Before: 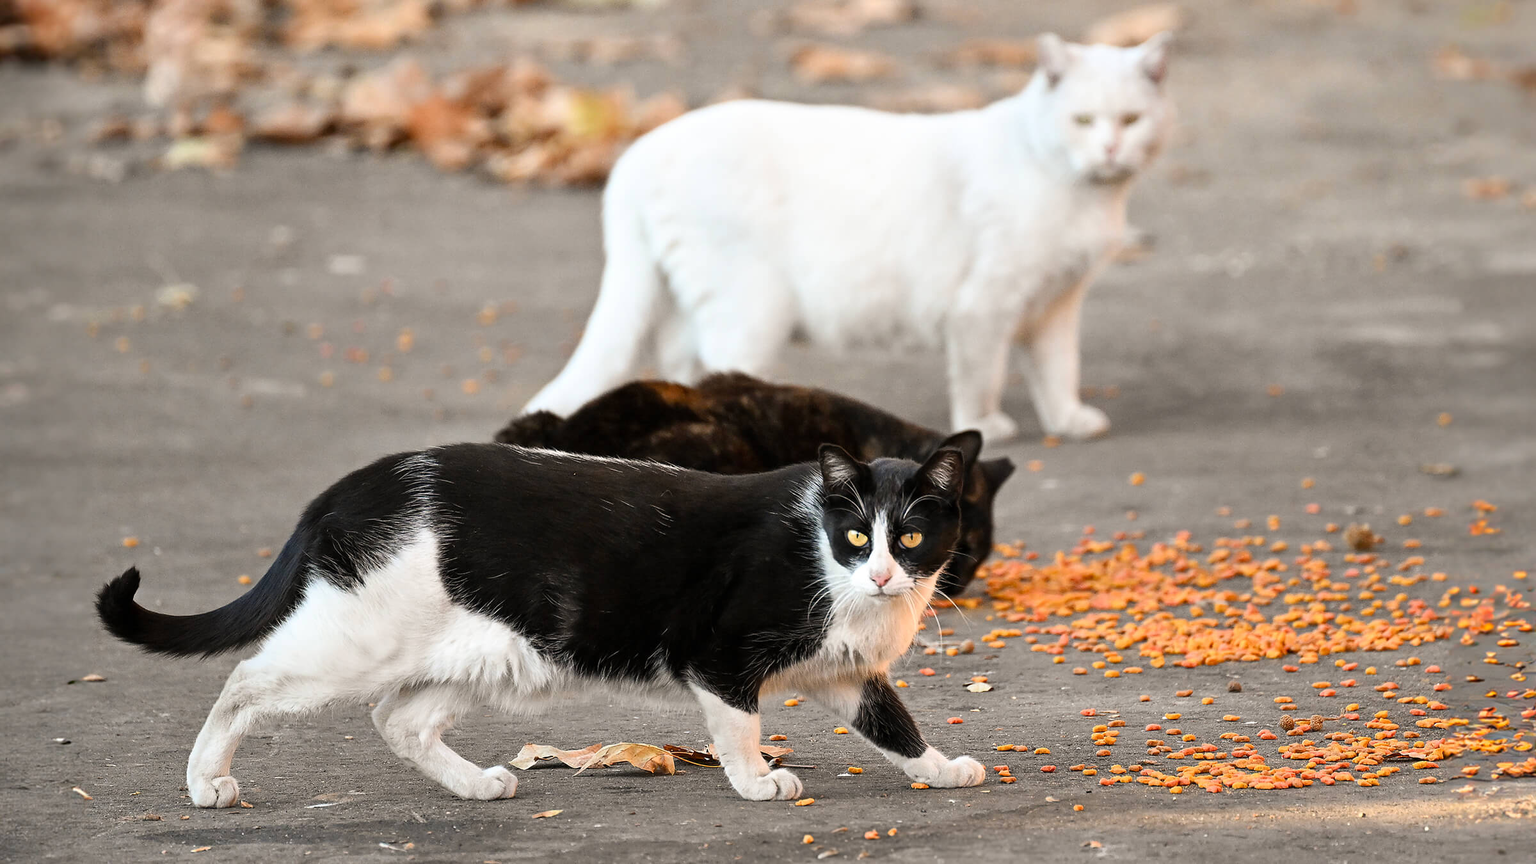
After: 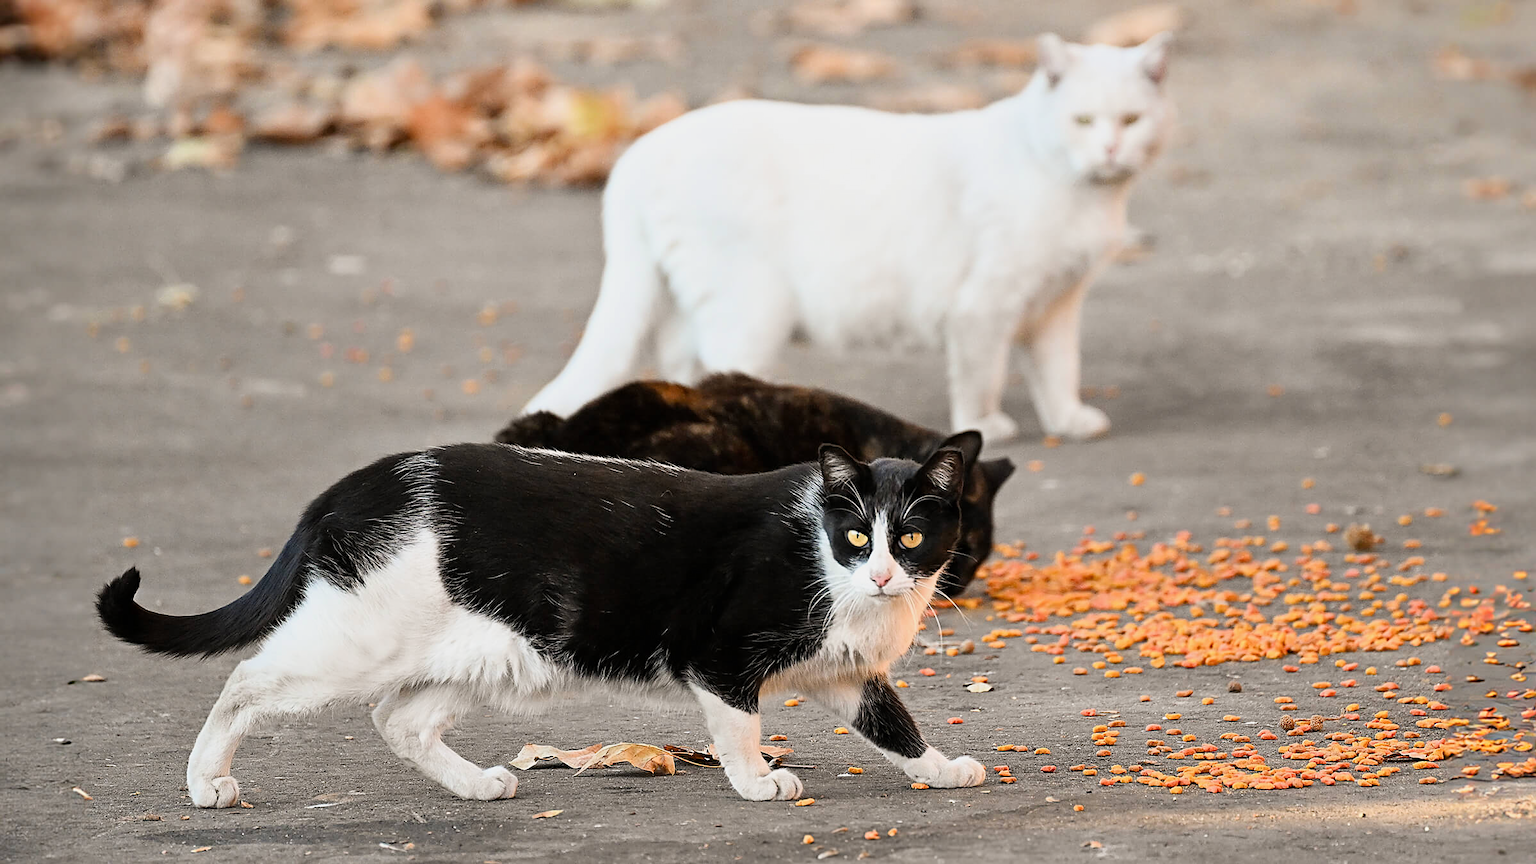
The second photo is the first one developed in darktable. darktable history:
filmic rgb: black relative exposure -14.17 EV, white relative exposure 3.36 EV, hardness 7.88, contrast 0.99
exposure: exposure 0.202 EV, compensate highlight preservation false
sharpen: radius 2.501, amount 0.34
